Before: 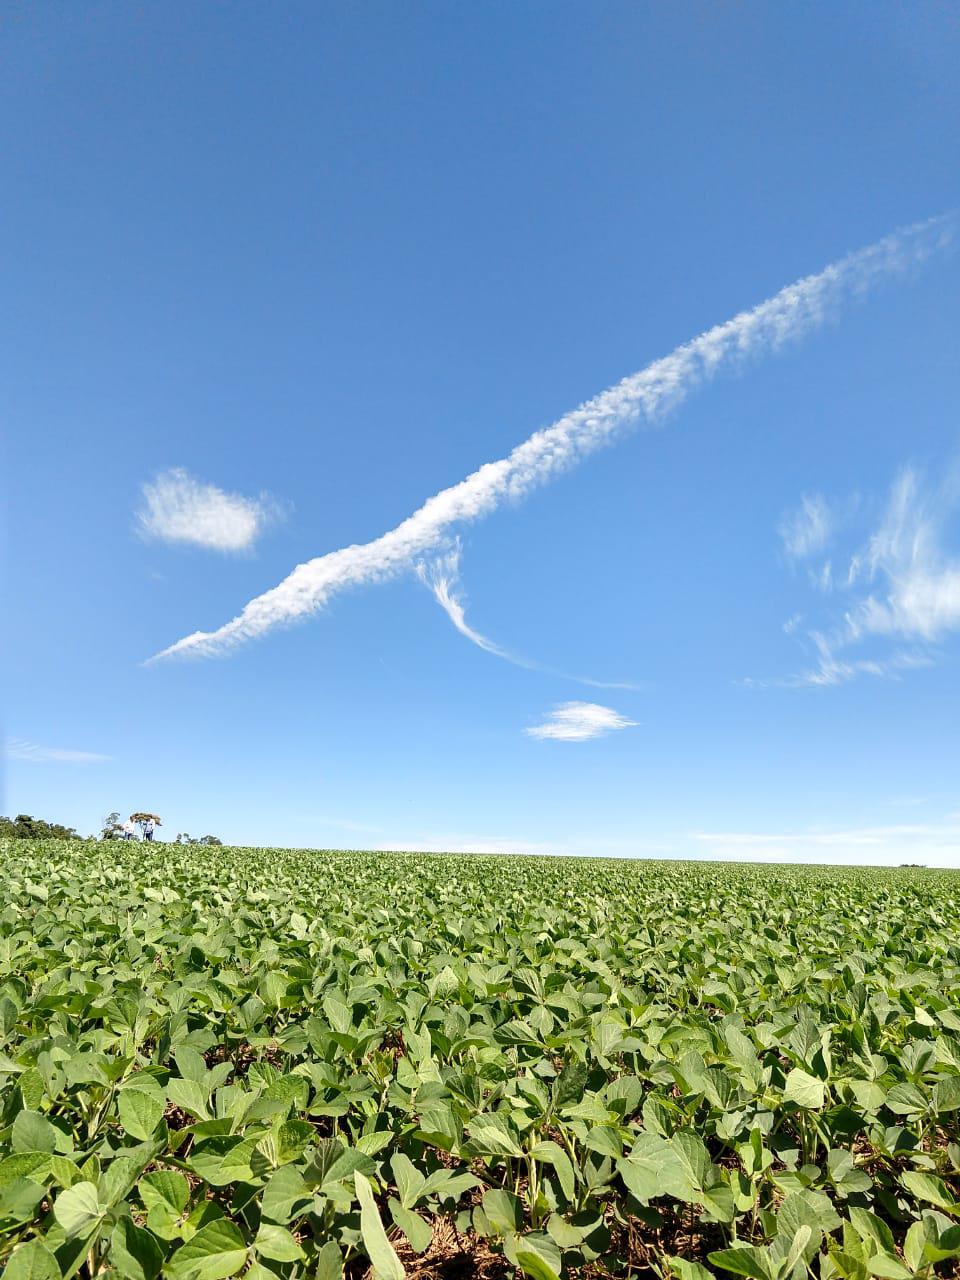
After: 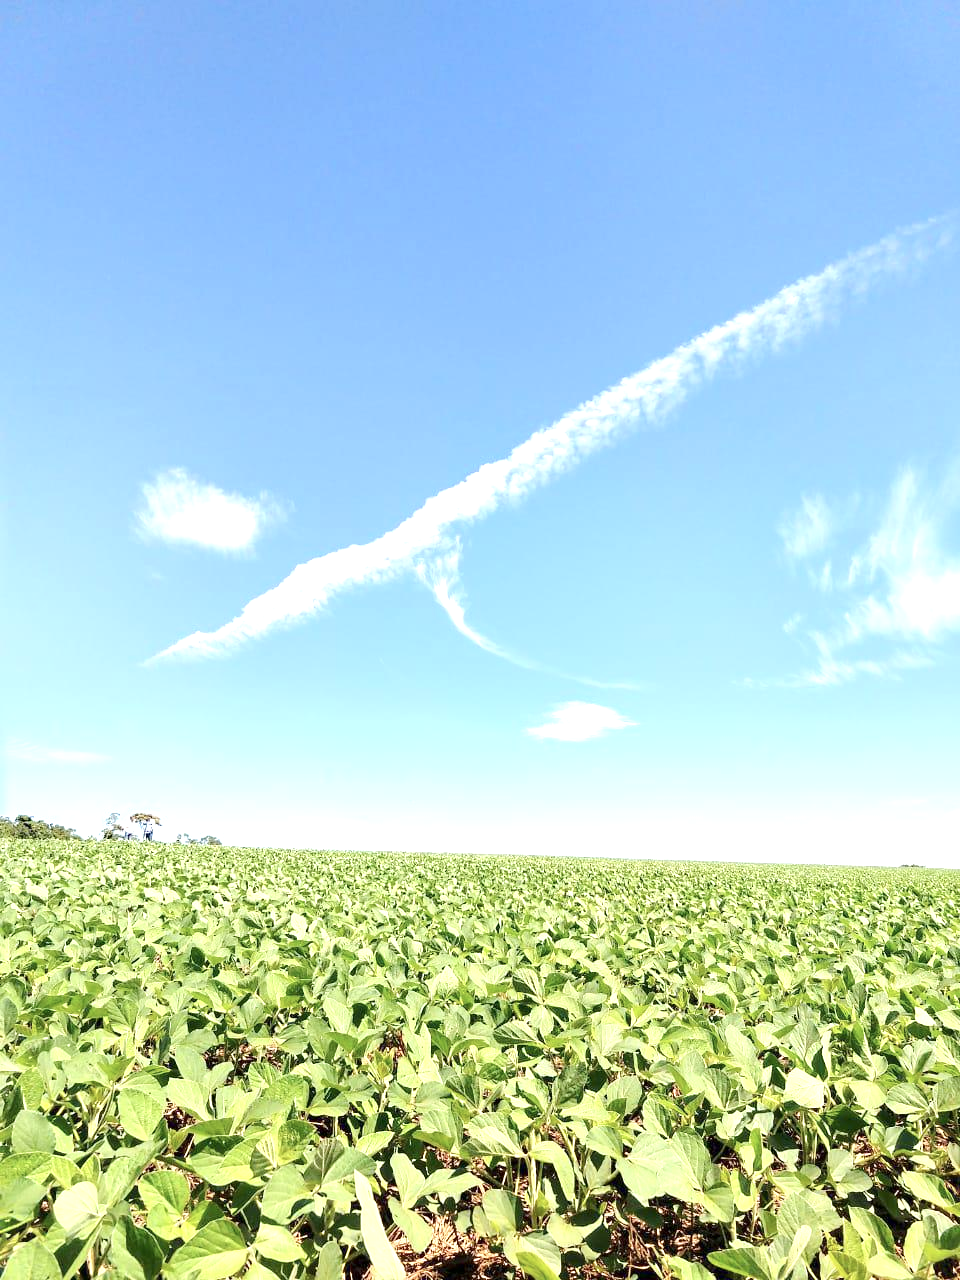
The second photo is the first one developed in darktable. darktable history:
contrast brightness saturation: contrast 0.107, saturation -0.162
tone equalizer: -8 EV 0.978 EV, -7 EV 1.01 EV, -6 EV 1 EV, -5 EV 1.03 EV, -4 EV 1.01 EV, -3 EV 0.718 EV, -2 EV 0.494 EV, -1 EV 0.275 EV, edges refinement/feathering 500, mask exposure compensation -1.57 EV, preserve details no
exposure: exposure 0.603 EV, compensate highlight preservation false
